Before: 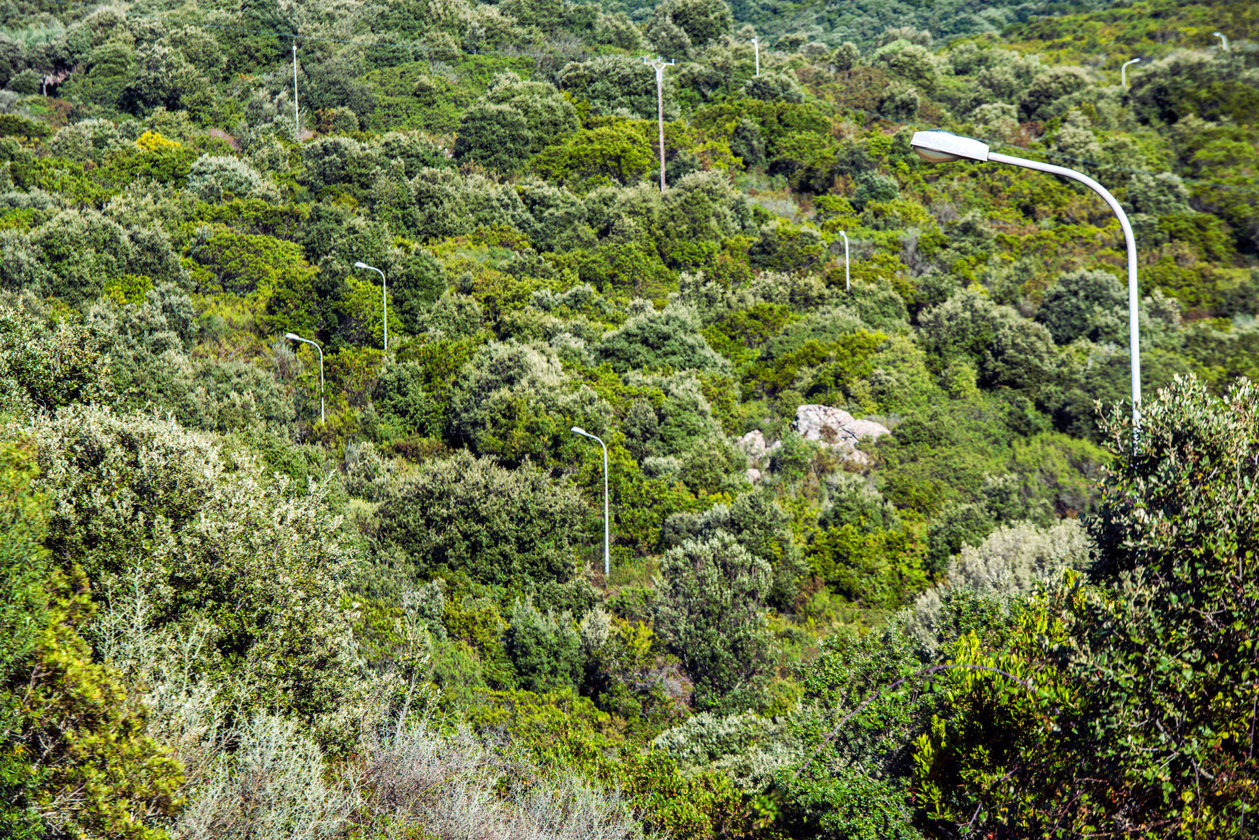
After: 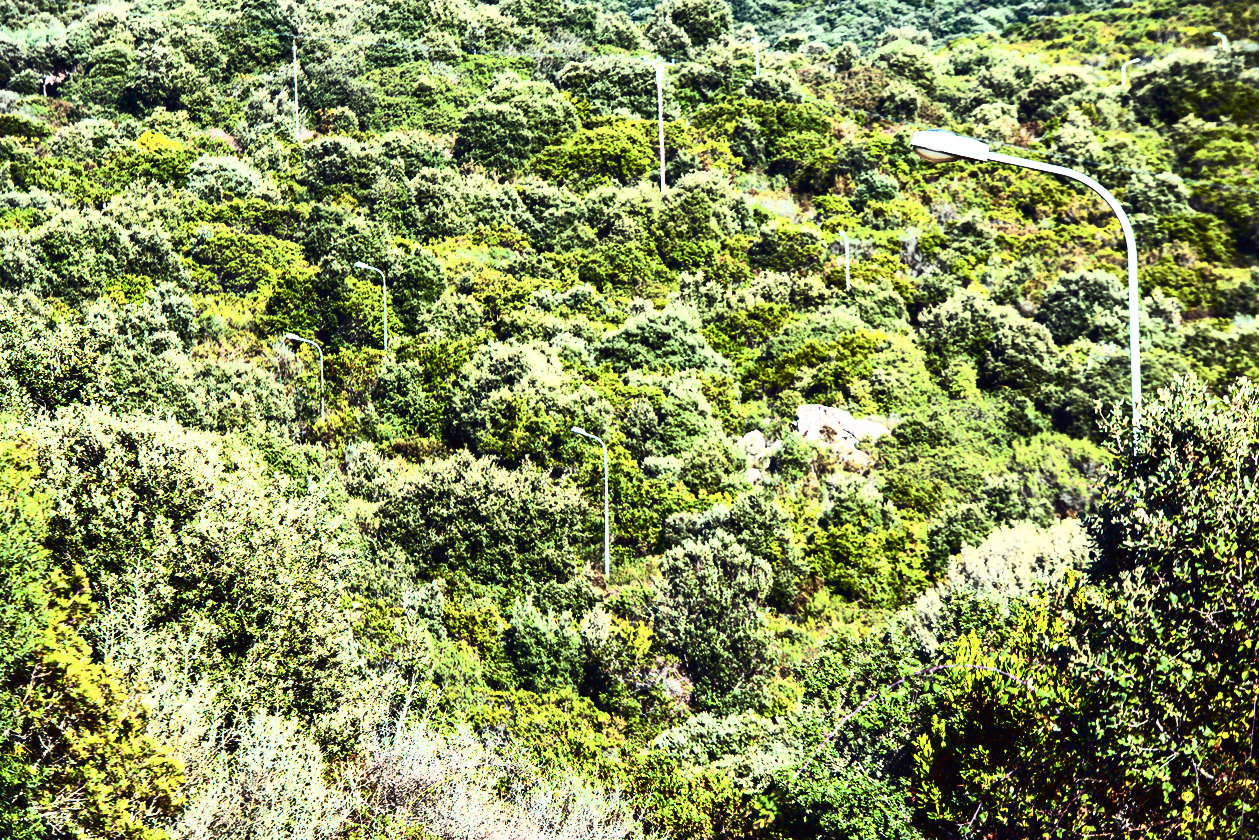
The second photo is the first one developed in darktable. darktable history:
contrast brightness saturation: contrast 0.39, brightness 0.1
rotate and perspective: automatic cropping off
shadows and highlights: shadows 12, white point adjustment 1.2, soften with gaussian
tone curve: curves: ch0 [(0, 0.013) (0.198, 0.175) (0.512, 0.582) (0.625, 0.754) (0.81, 0.934) (1, 1)], color space Lab, linked channels, preserve colors none
